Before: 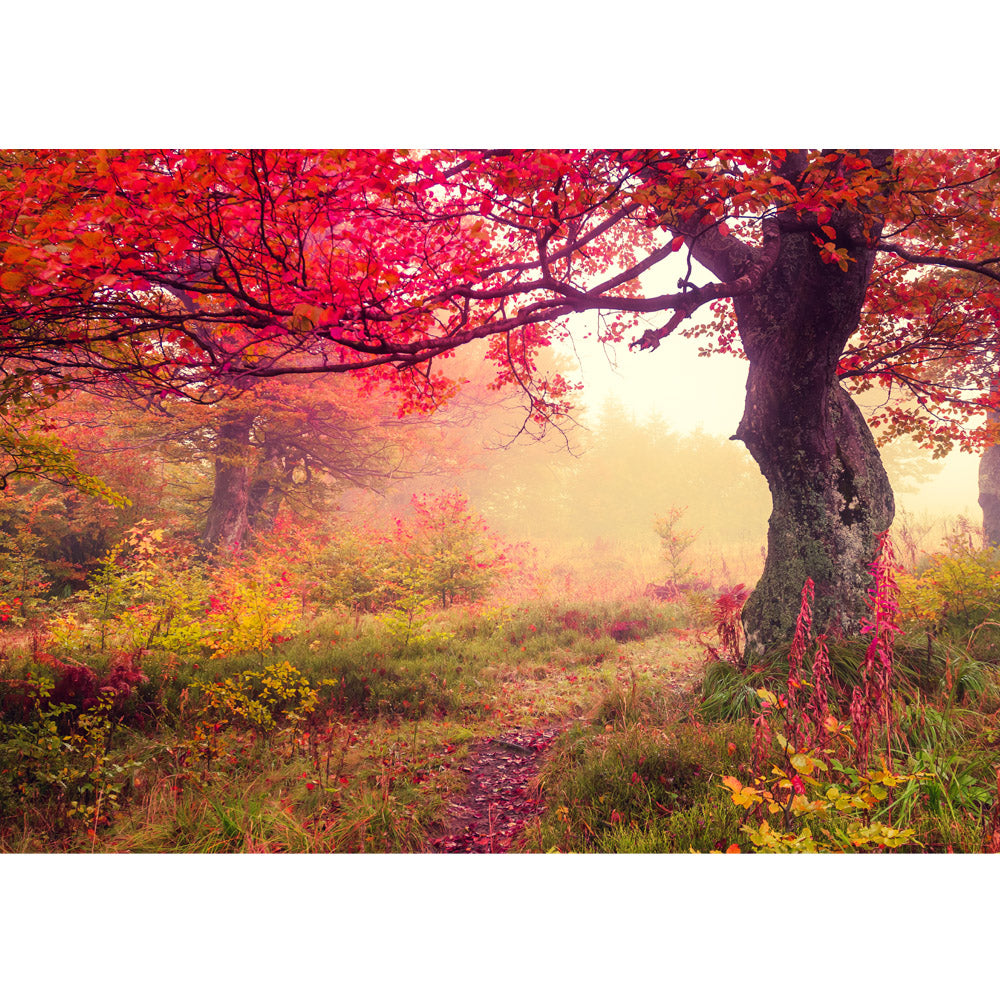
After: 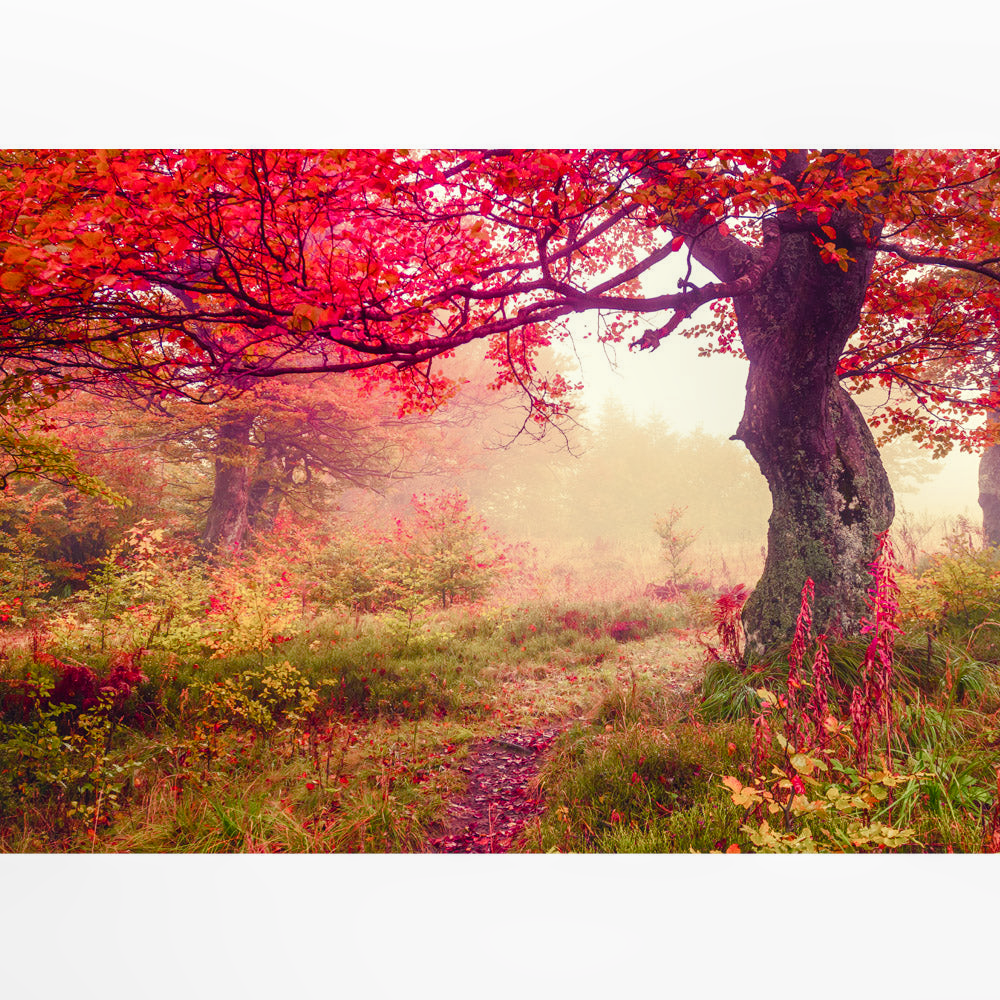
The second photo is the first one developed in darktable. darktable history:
local contrast: detail 110%
color balance rgb: perceptual saturation grading › global saturation 20%, perceptual saturation grading › highlights -50%, perceptual saturation grading › shadows 30%
